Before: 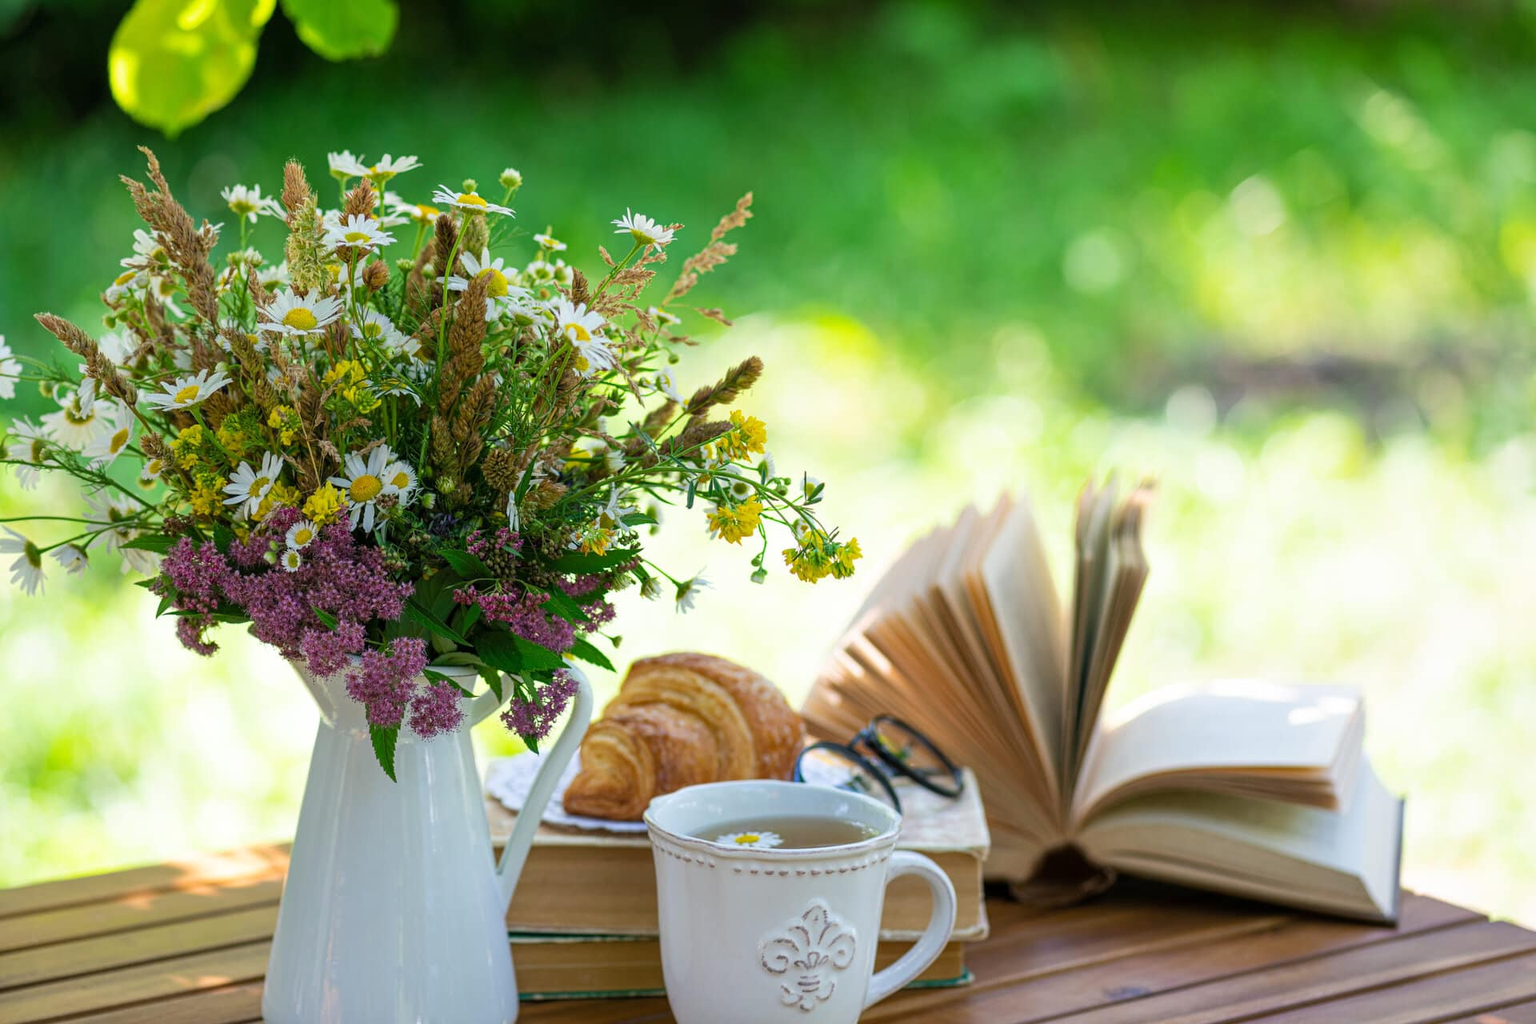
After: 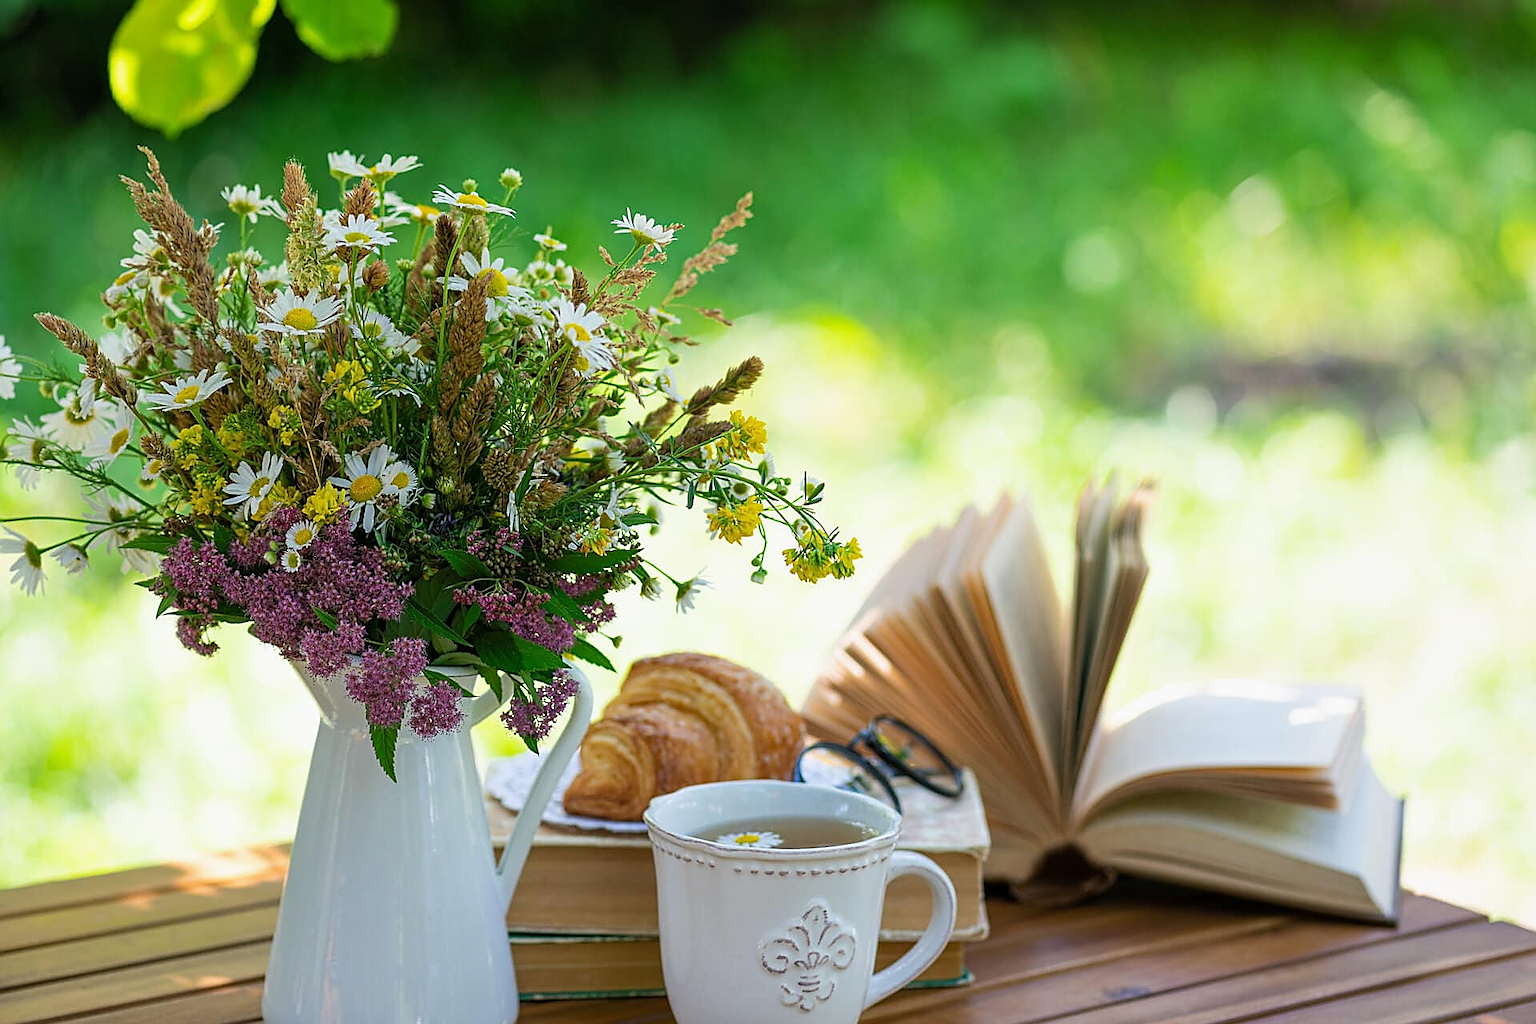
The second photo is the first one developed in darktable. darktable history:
sharpen: radius 1.4, amount 1.25, threshold 0.7
exposure: exposure -0.064 EV, compensate highlight preservation false
